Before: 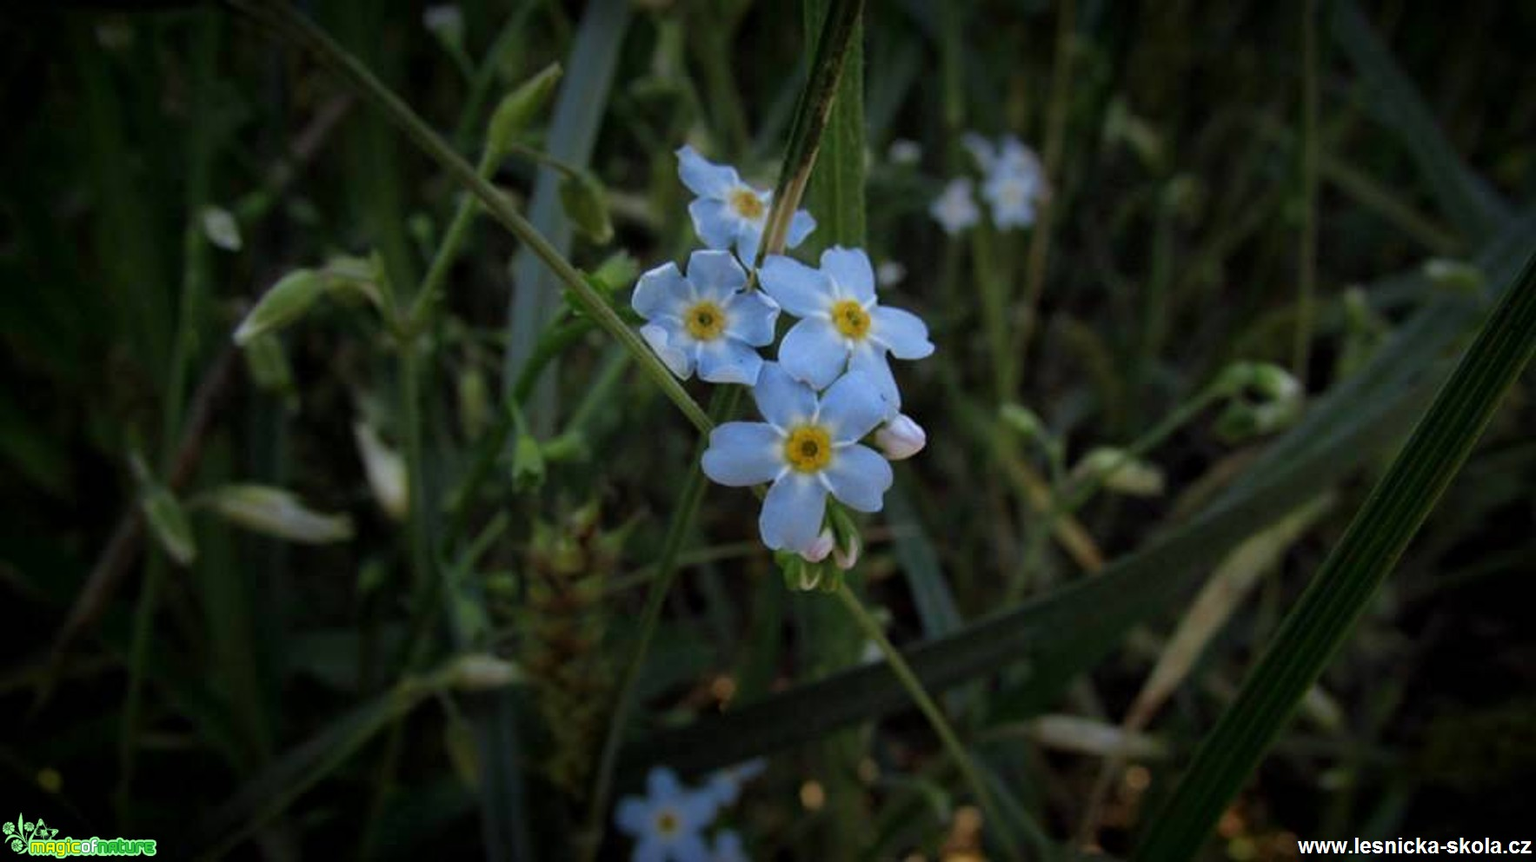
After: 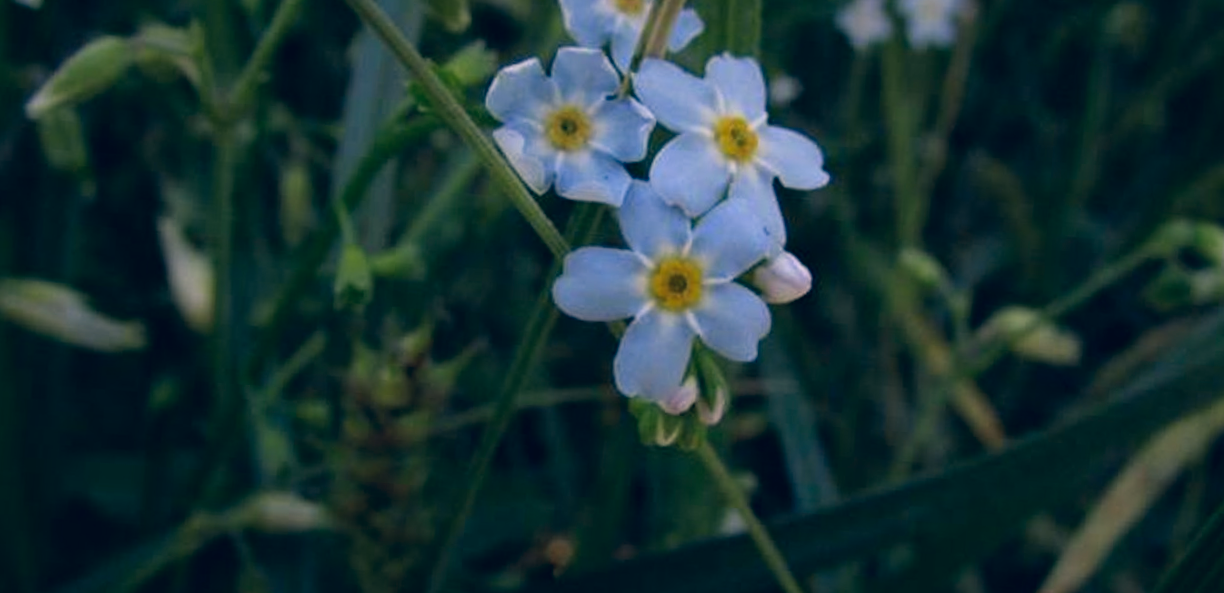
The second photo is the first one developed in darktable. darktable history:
color correction: highlights a* 10.36, highlights b* 14.6, shadows a* -9.79, shadows b* -15.12
crop and rotate: angle -4.09°, left 9.822%, top 20.632%, right 12.222%, bottom 12.114%
